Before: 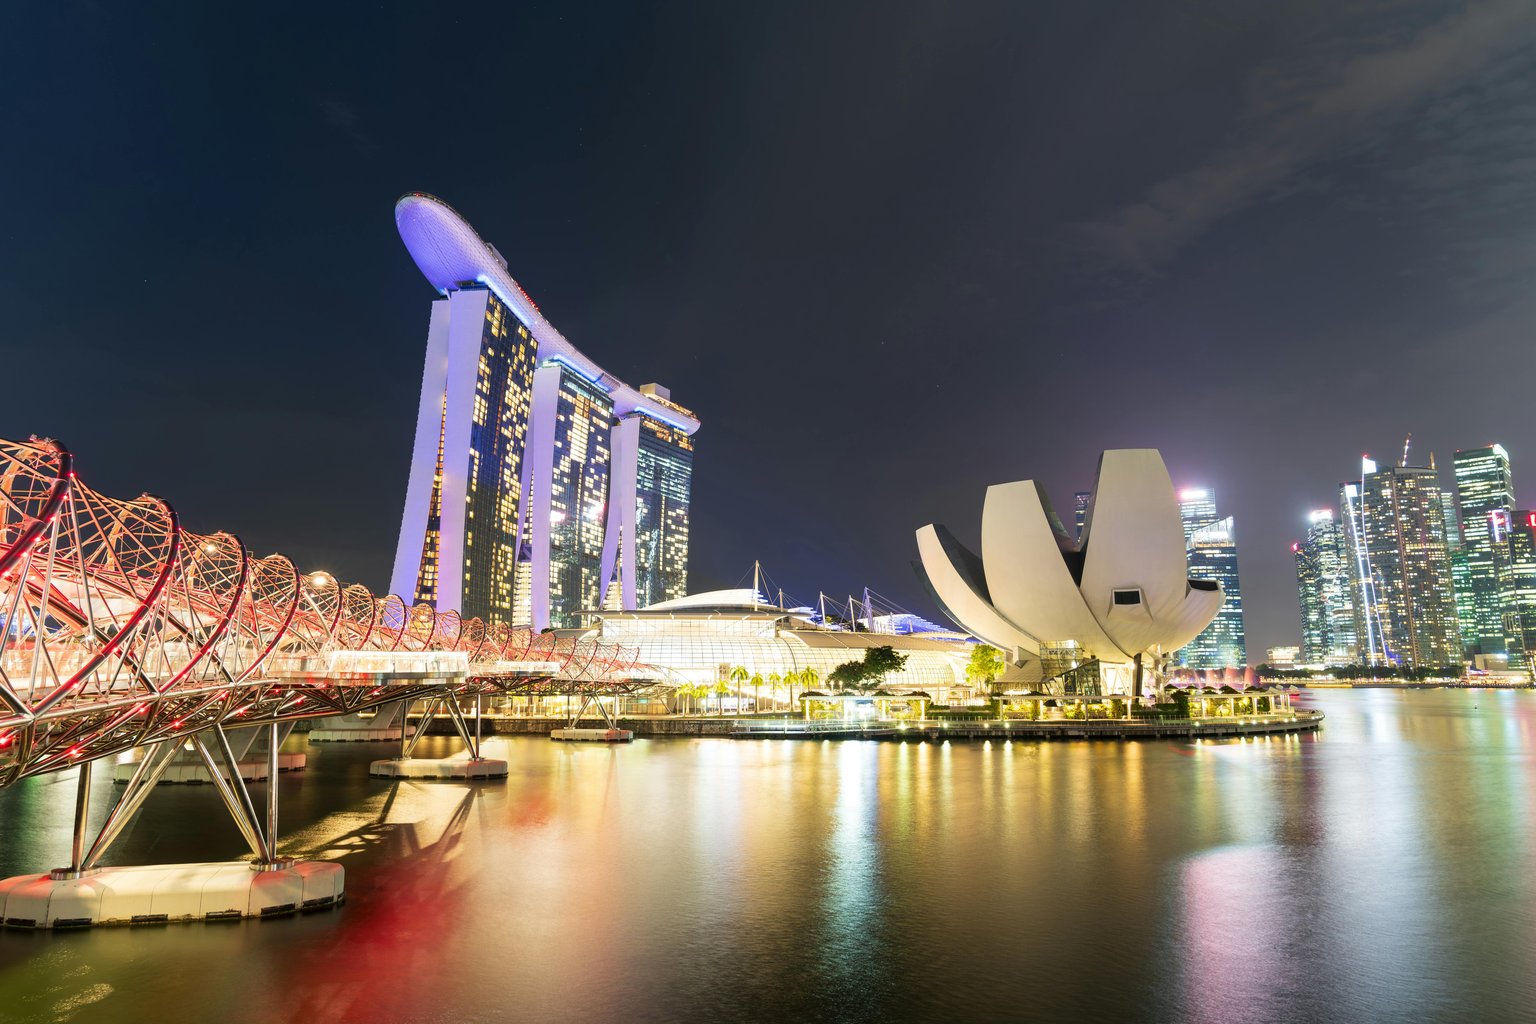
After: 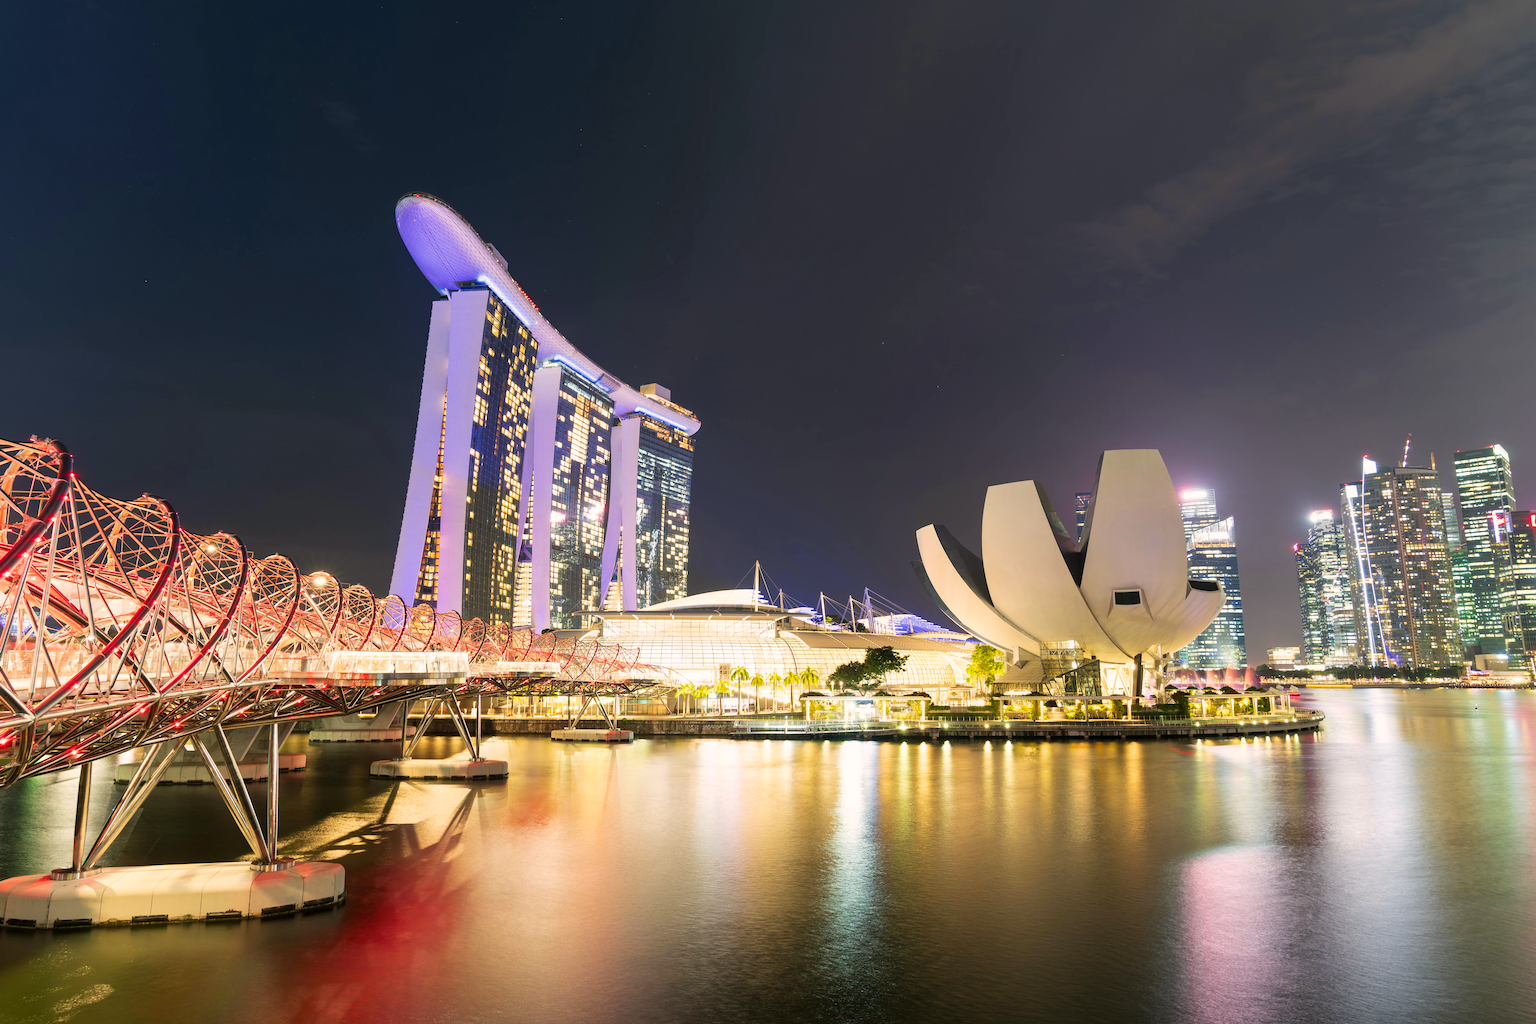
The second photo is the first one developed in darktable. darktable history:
color correction: highlights a* 5.84, highlights b* 4.84
